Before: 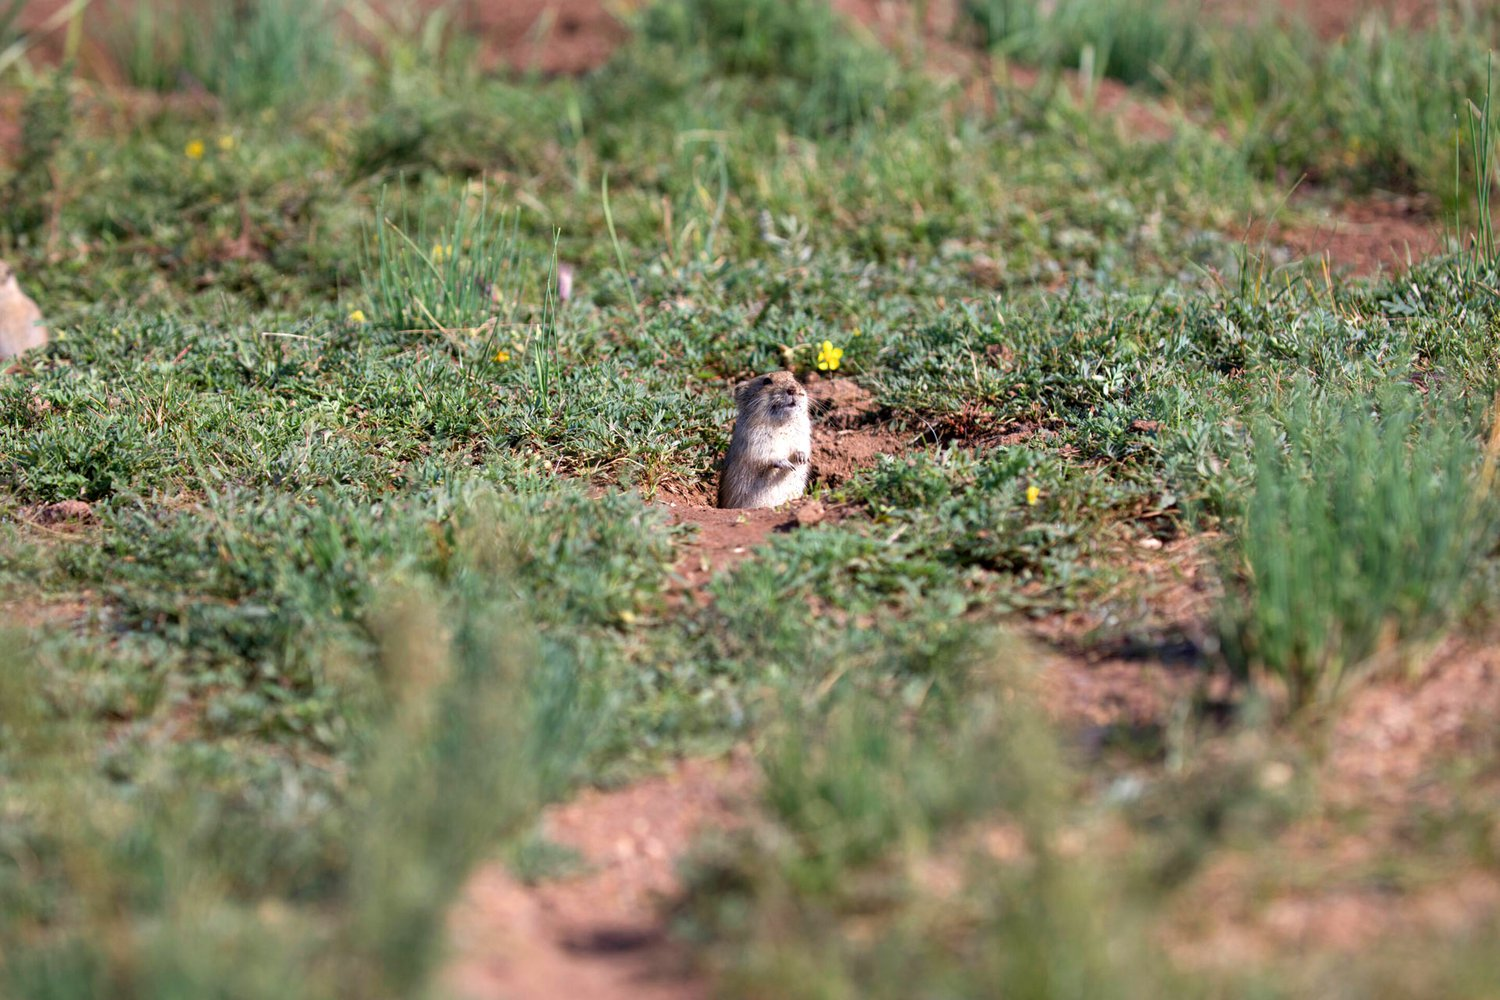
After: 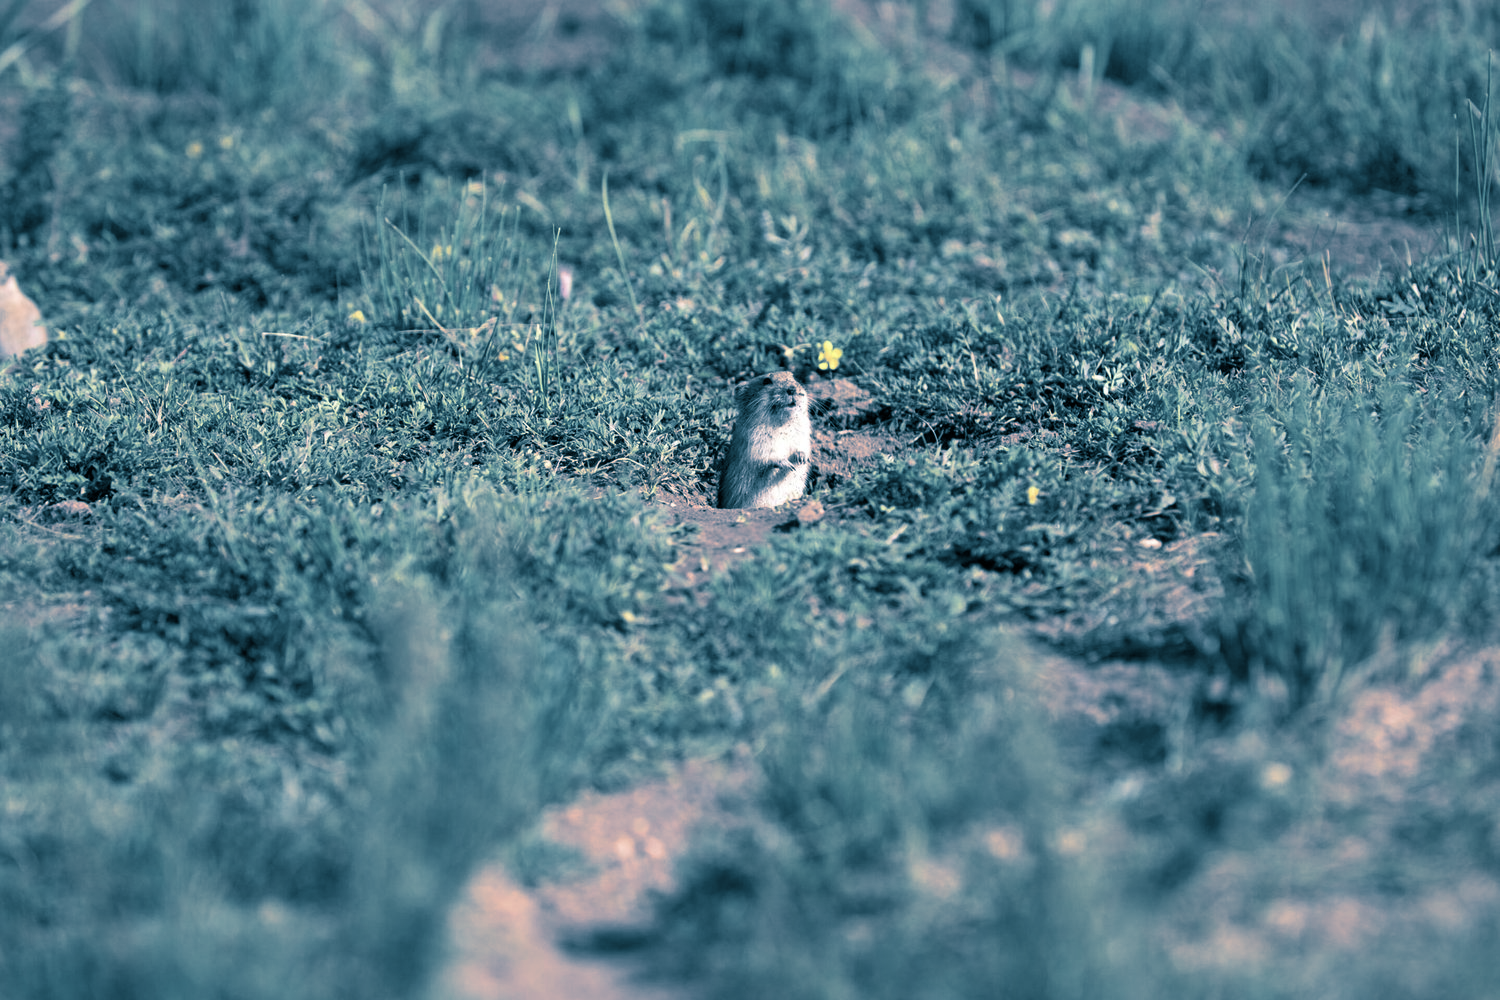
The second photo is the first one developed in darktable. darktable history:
color balance: input saturation 100.43%, contrast fulcrum 14.22%, output saturation 70.41%
split-toning: shadows › hue 212.4°, balance -70
